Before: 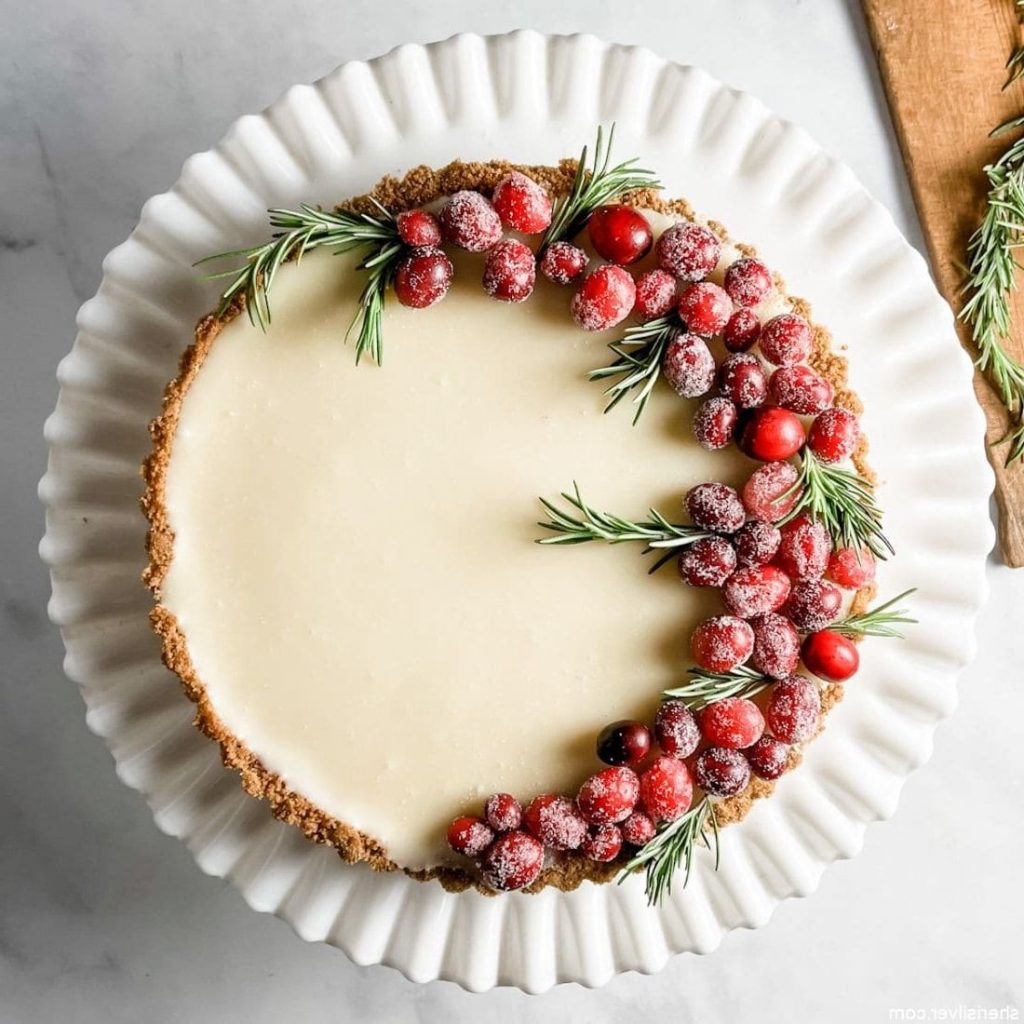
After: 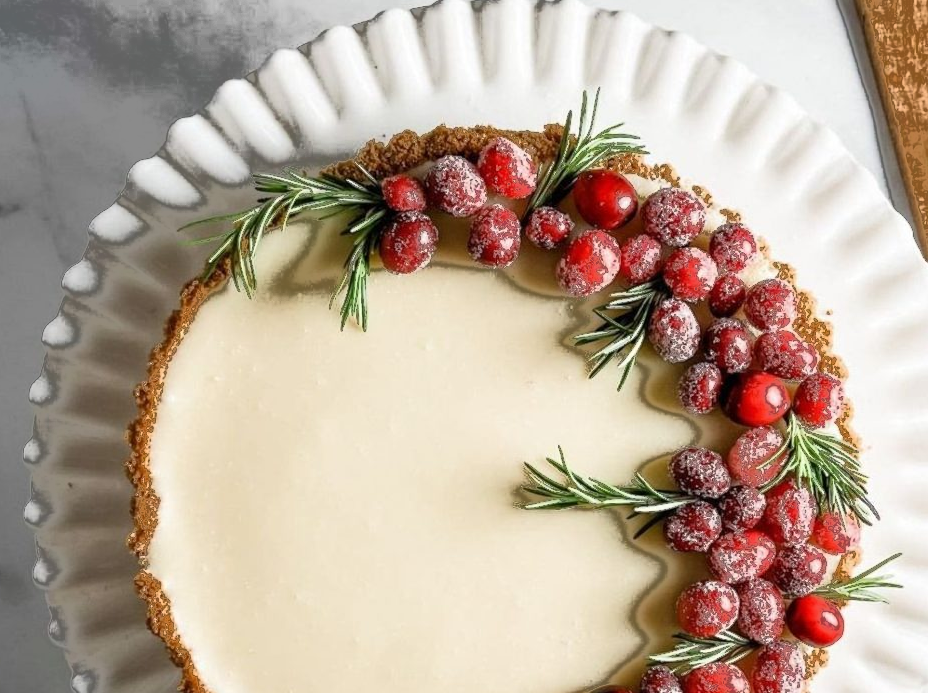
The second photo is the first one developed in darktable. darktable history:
fill light: exposure -0.73 EV, center 0.69, width 2.2
crop: left 1.509%, top 3.452%, right 7.696%, bottom 28.452%
